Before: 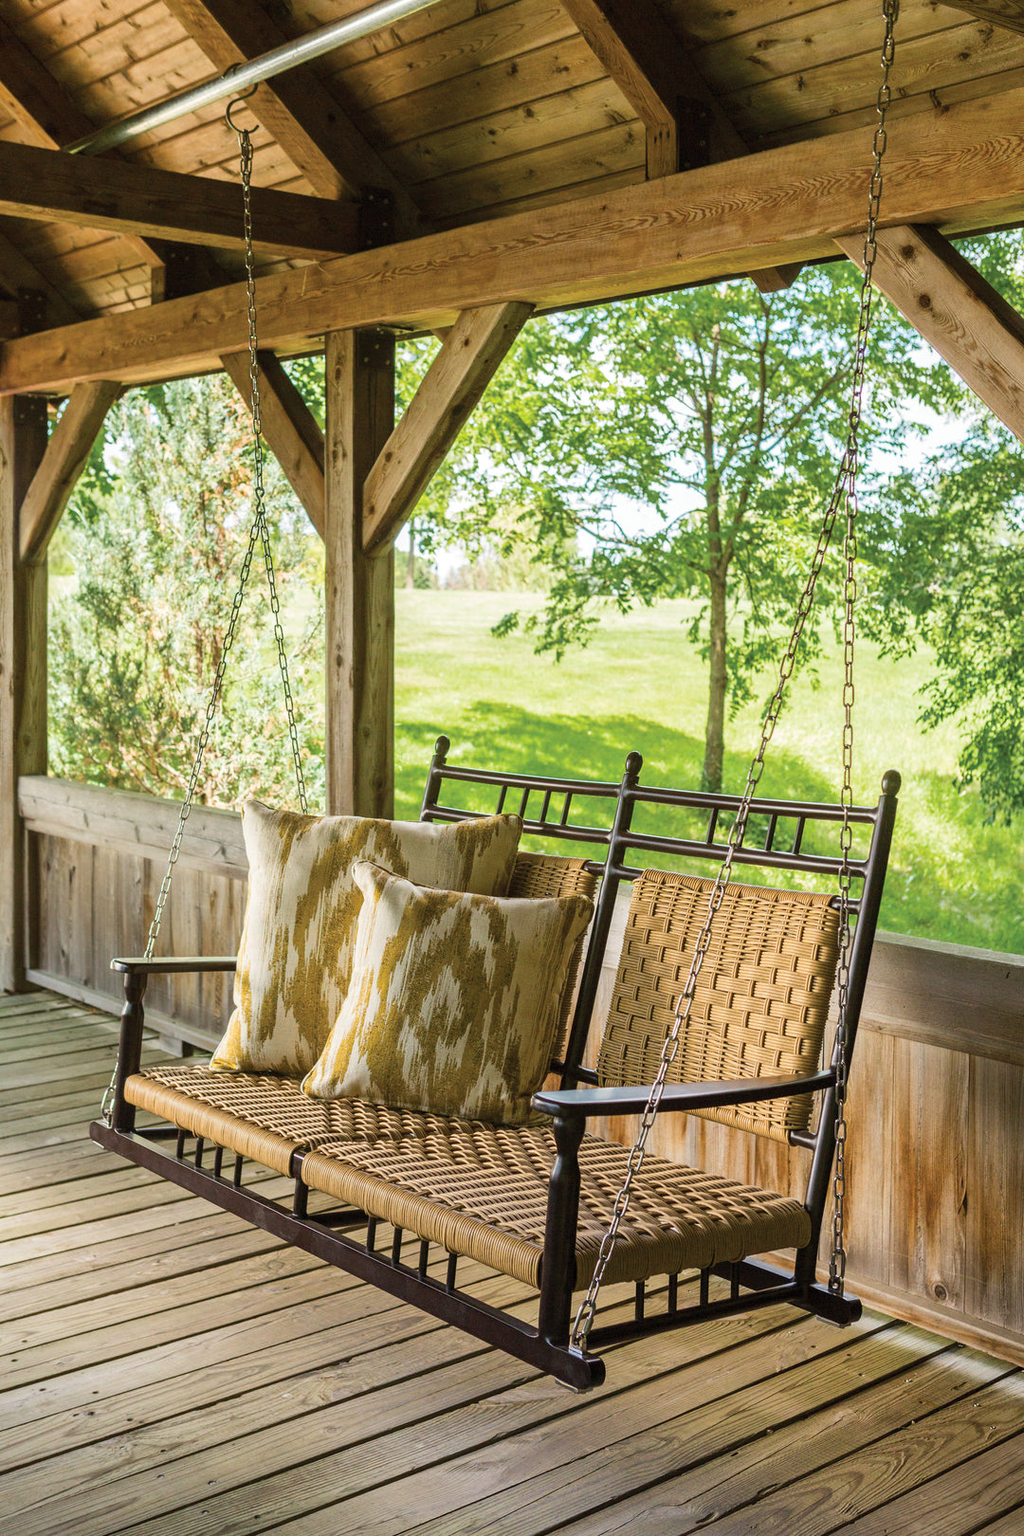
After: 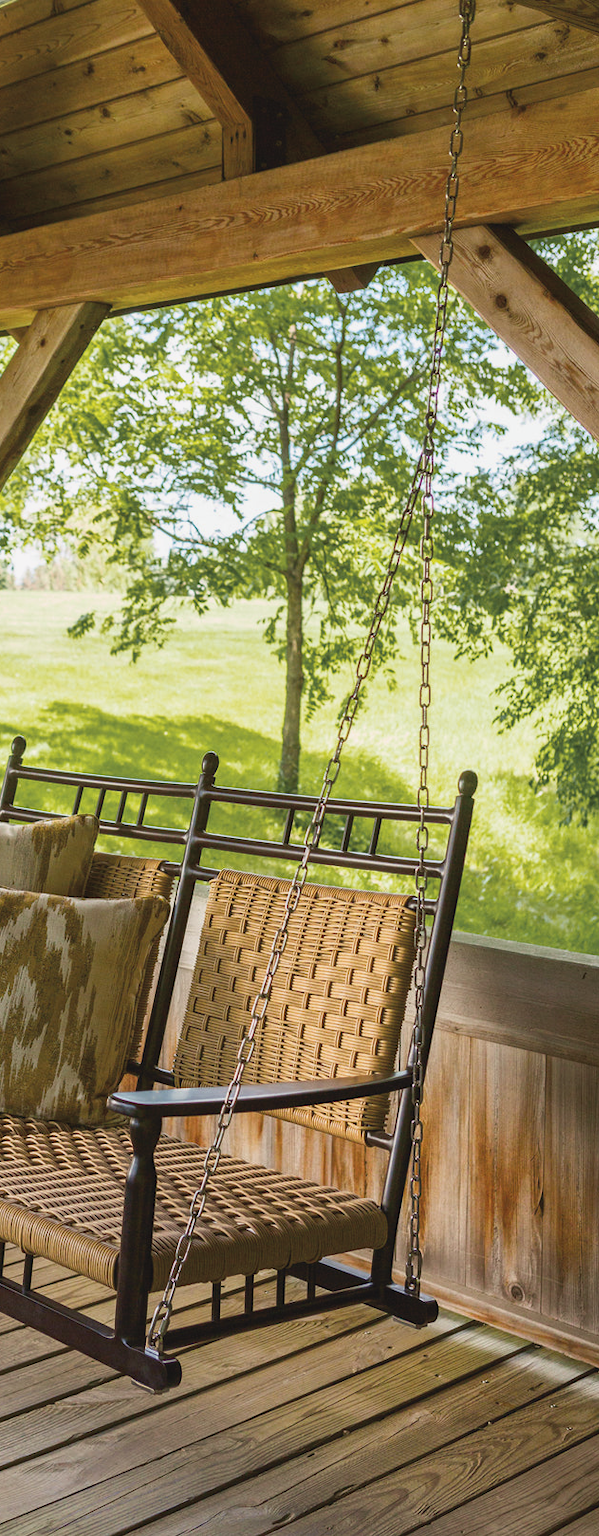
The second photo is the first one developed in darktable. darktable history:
crop: left 41.402%
tone curve: curves: ch0 [(0, 0.024) (0.119, 0.146) (0.474, 0.464) (0.718, 0.721) (0.817, 0.839) (1, 0.998)]; ch1 [(0, 0) (0.377, 0.416) (0.439, 0.451) (0.477, 0.477) (0.501, 0.503) (0.538, 0.544) (0.58, 0.602) (0.664, 0.676) (0.783, 0.804) (1, 1)]; ch2 [(0, 0) (0.38, 0.405) (0.463, 0.456) (0.498, 0.497) (0.524, 0.535) (0.578, 0.576) (0.648, 0.665) (1, 1)], color space Lab, independent channels, preserve colors none
contrast brightness saturation: contrast -0.08, brightness -0.04, saturation -0.11
